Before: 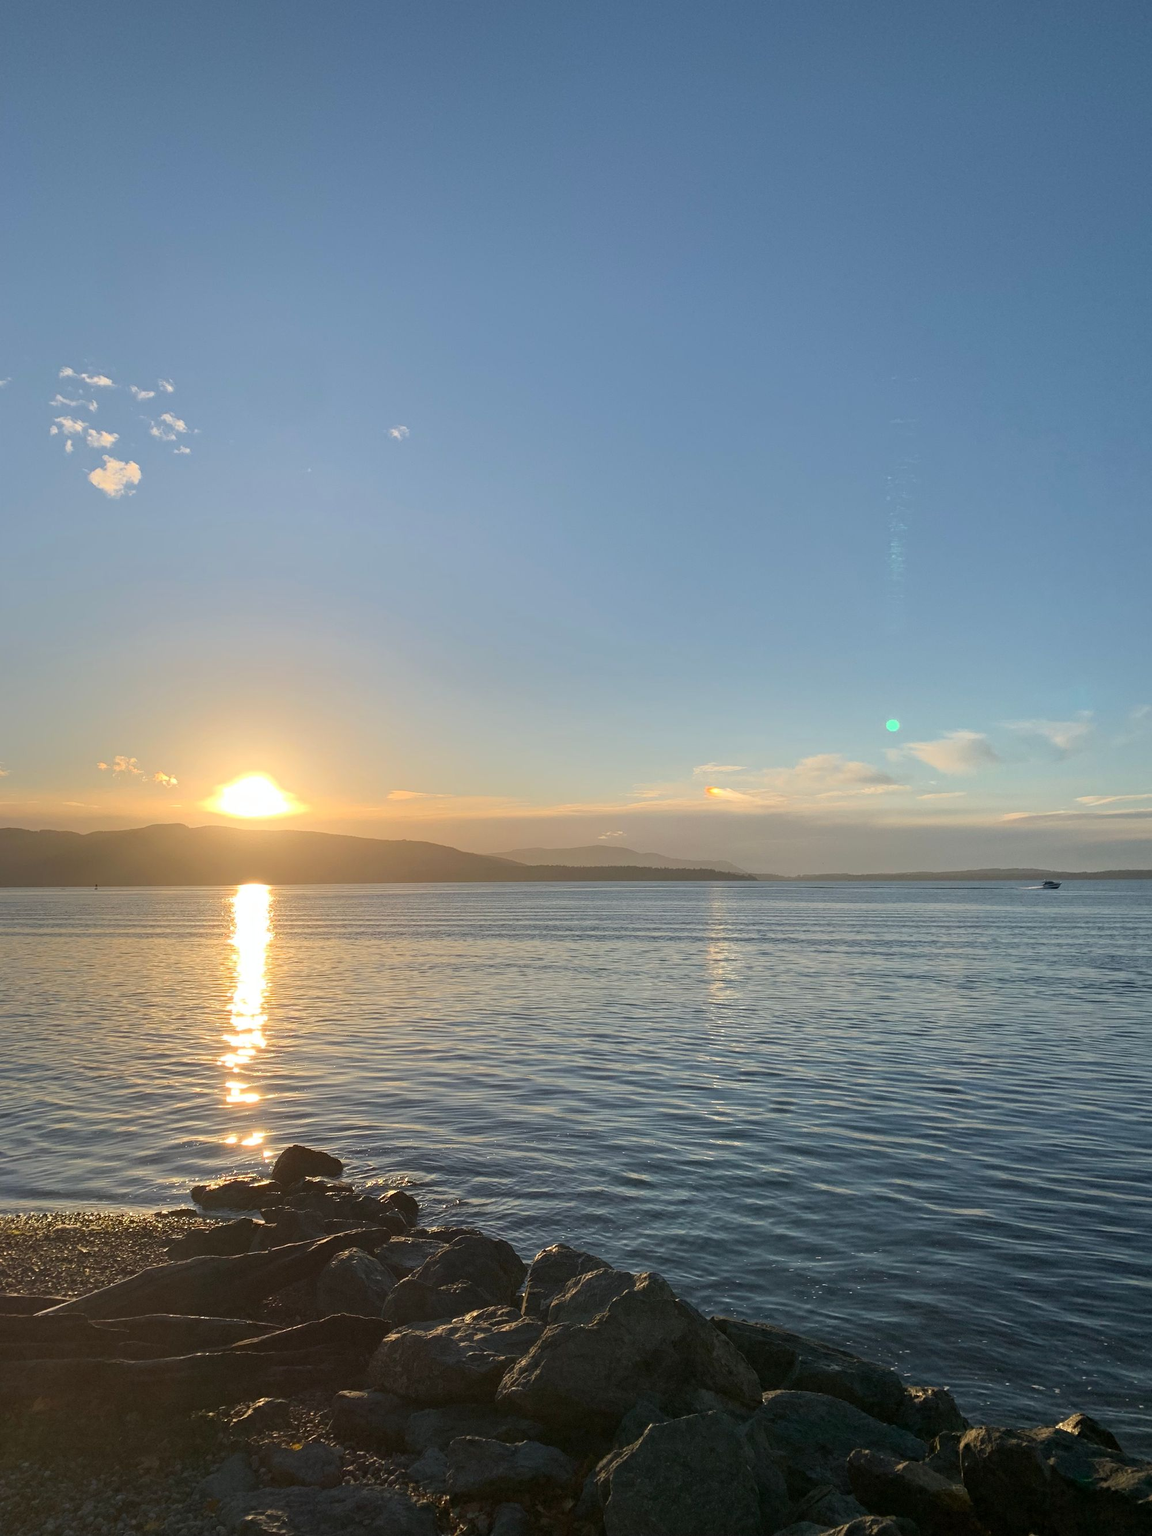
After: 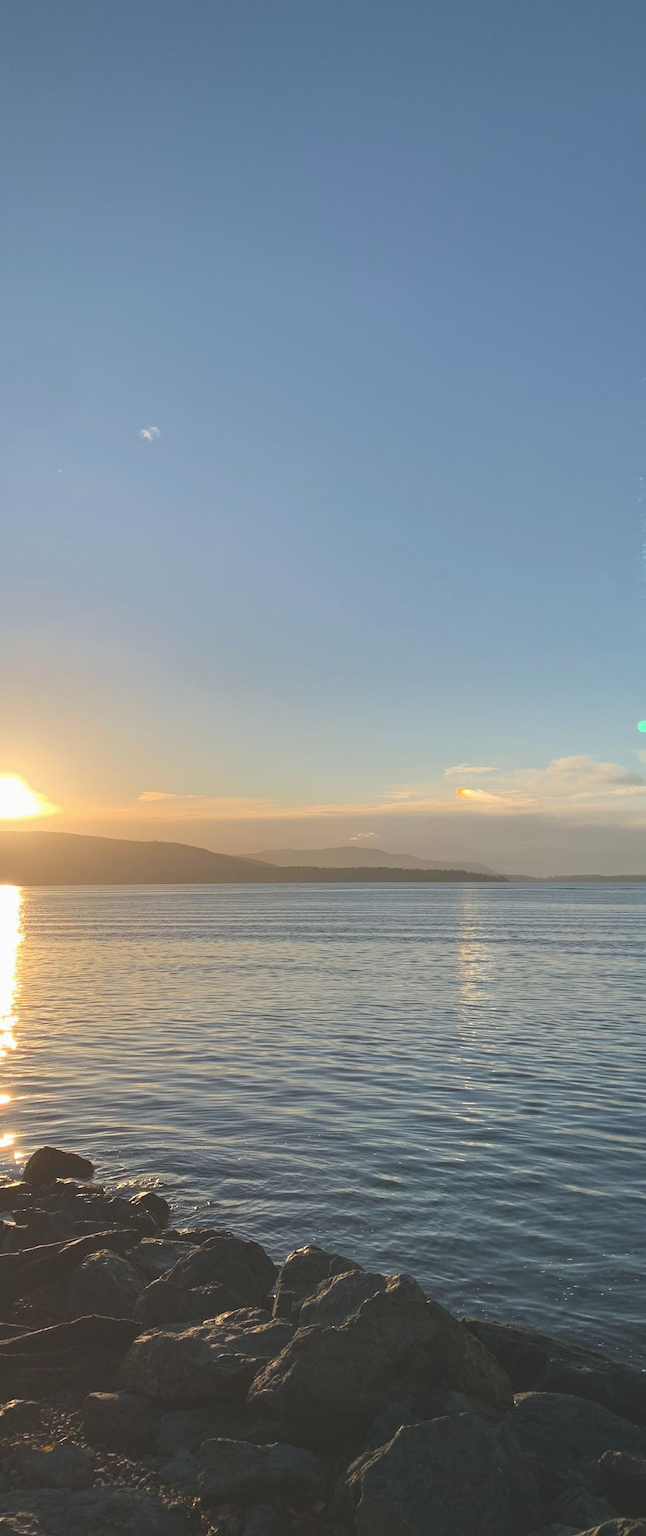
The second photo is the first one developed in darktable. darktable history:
crop: left 21.674%, right 22.086%
exposure: black level correction -0.023, exposure -0.039 EV, compensate highlight preservation false
